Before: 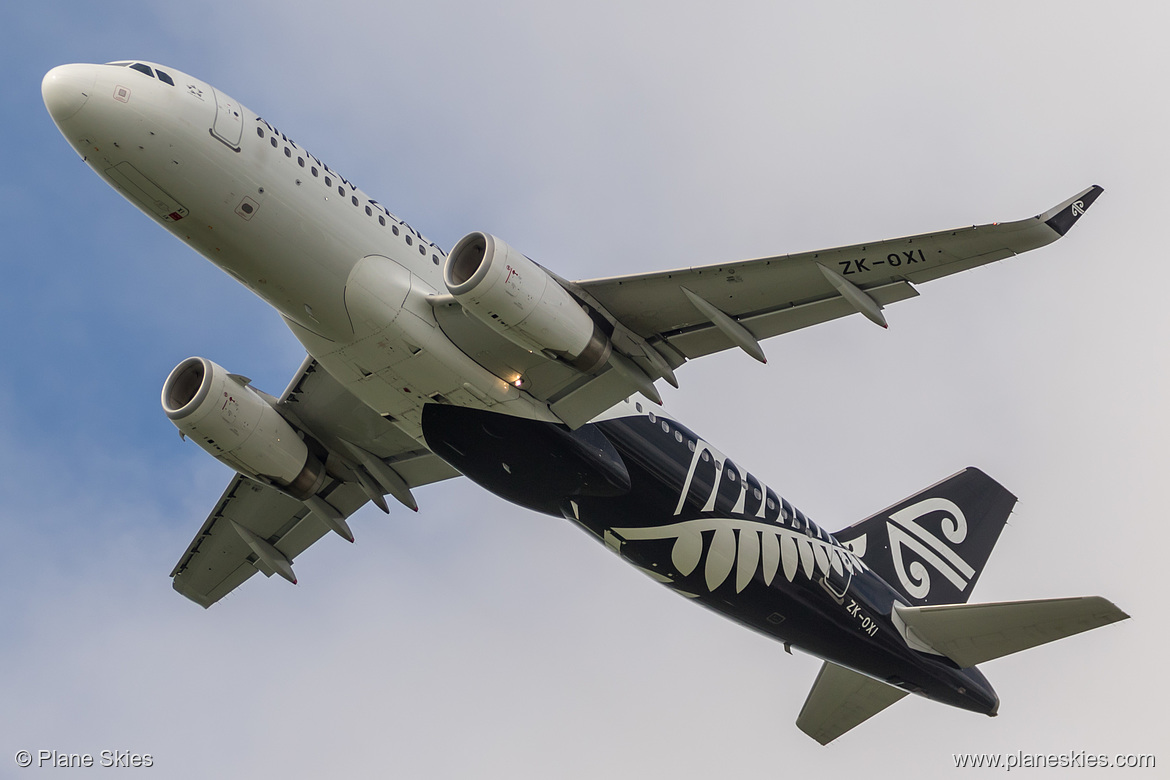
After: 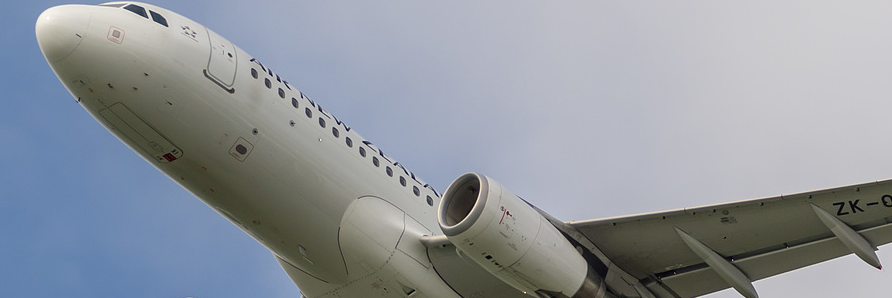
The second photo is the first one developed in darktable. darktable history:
crop: left 0.562%, top 7.632%, right 23.184%, bottom 54.144%
